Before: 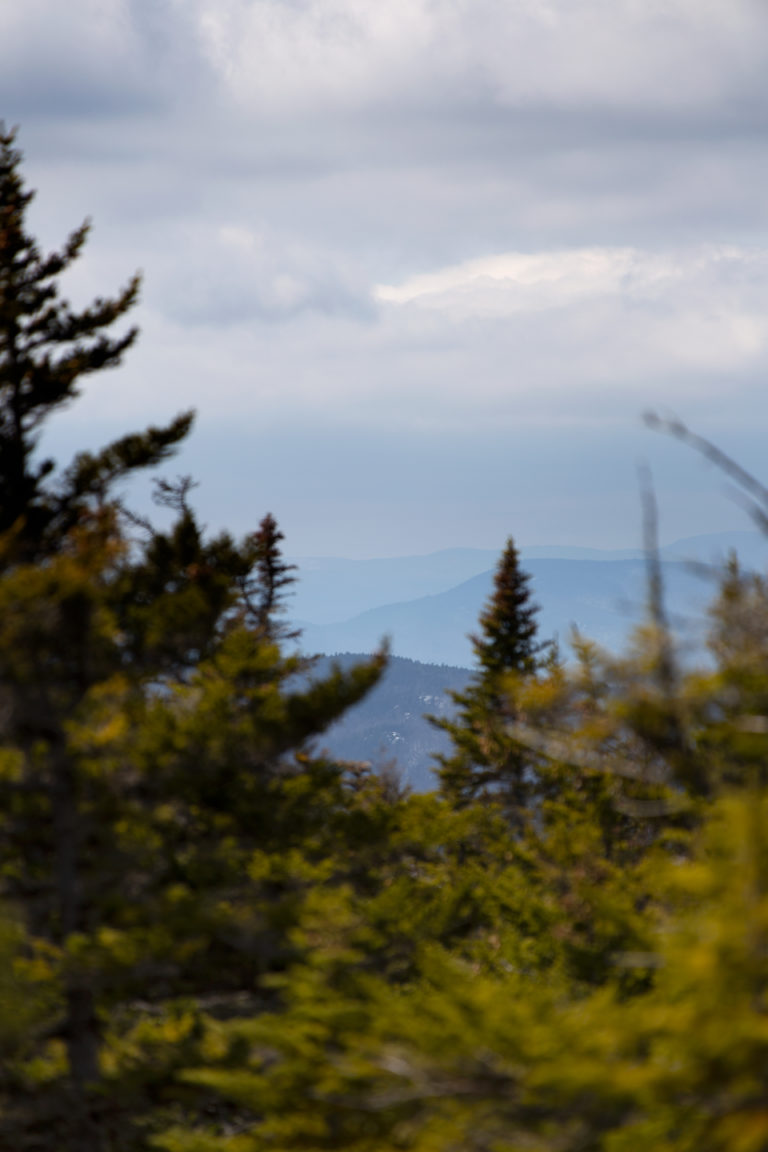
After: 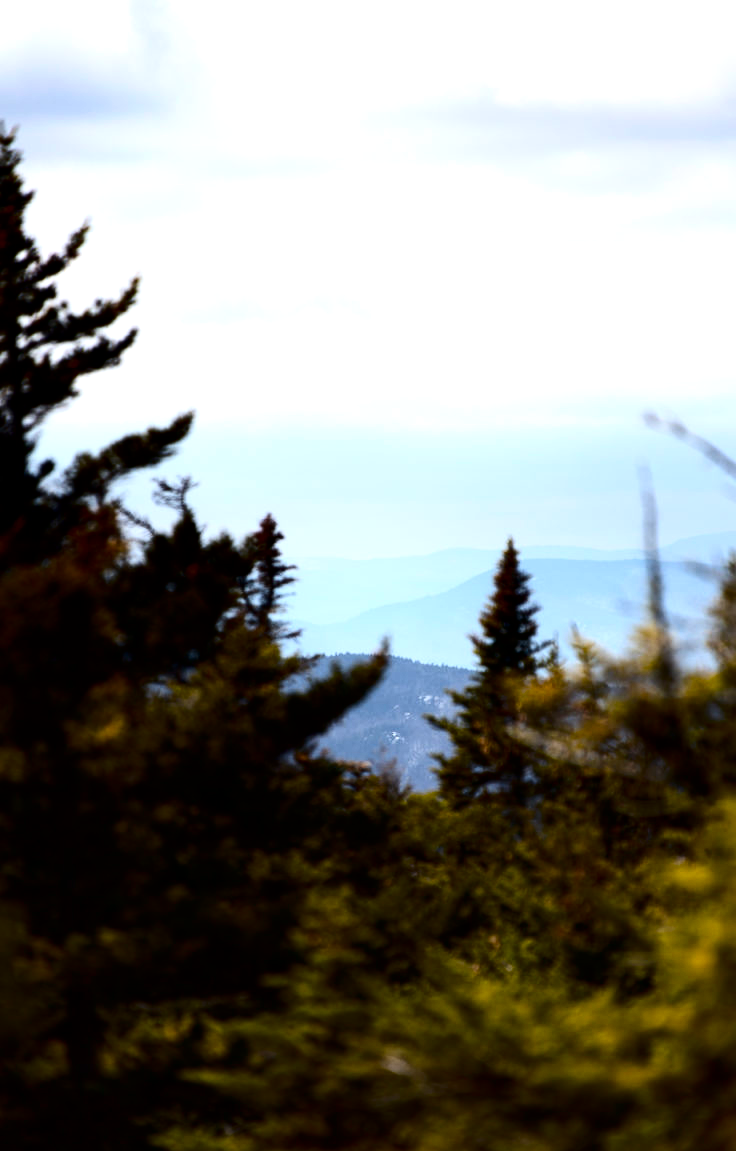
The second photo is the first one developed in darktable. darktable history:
crop: right 4.056%, bottom 0.044%
tone equalizer: -8 EV -1.1 EV, -7 EV -0.996 EV, -6 EV -0.901 EV, -5 EV -0.606 EV, -3 EV 0.595 EV, -2 EV 0.857 EV, -1 EV 0.988 EV, +0 EV 1.07 EV
contrast brightness saturation: contrast 0.242, brightness -0.231, saturation 0.136
